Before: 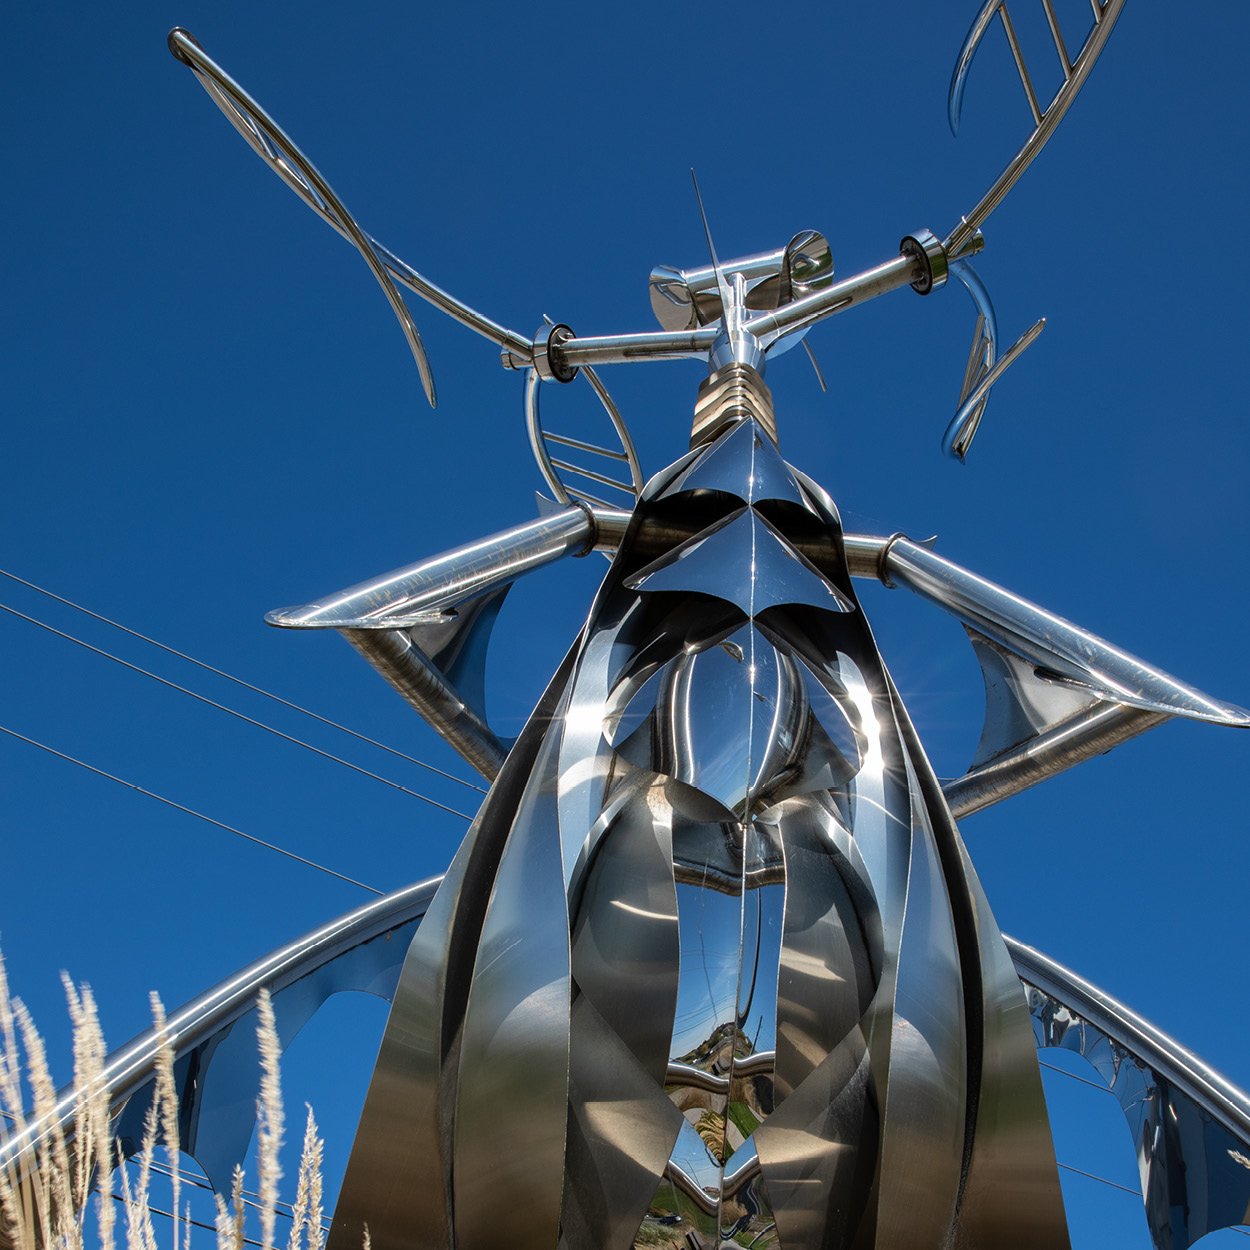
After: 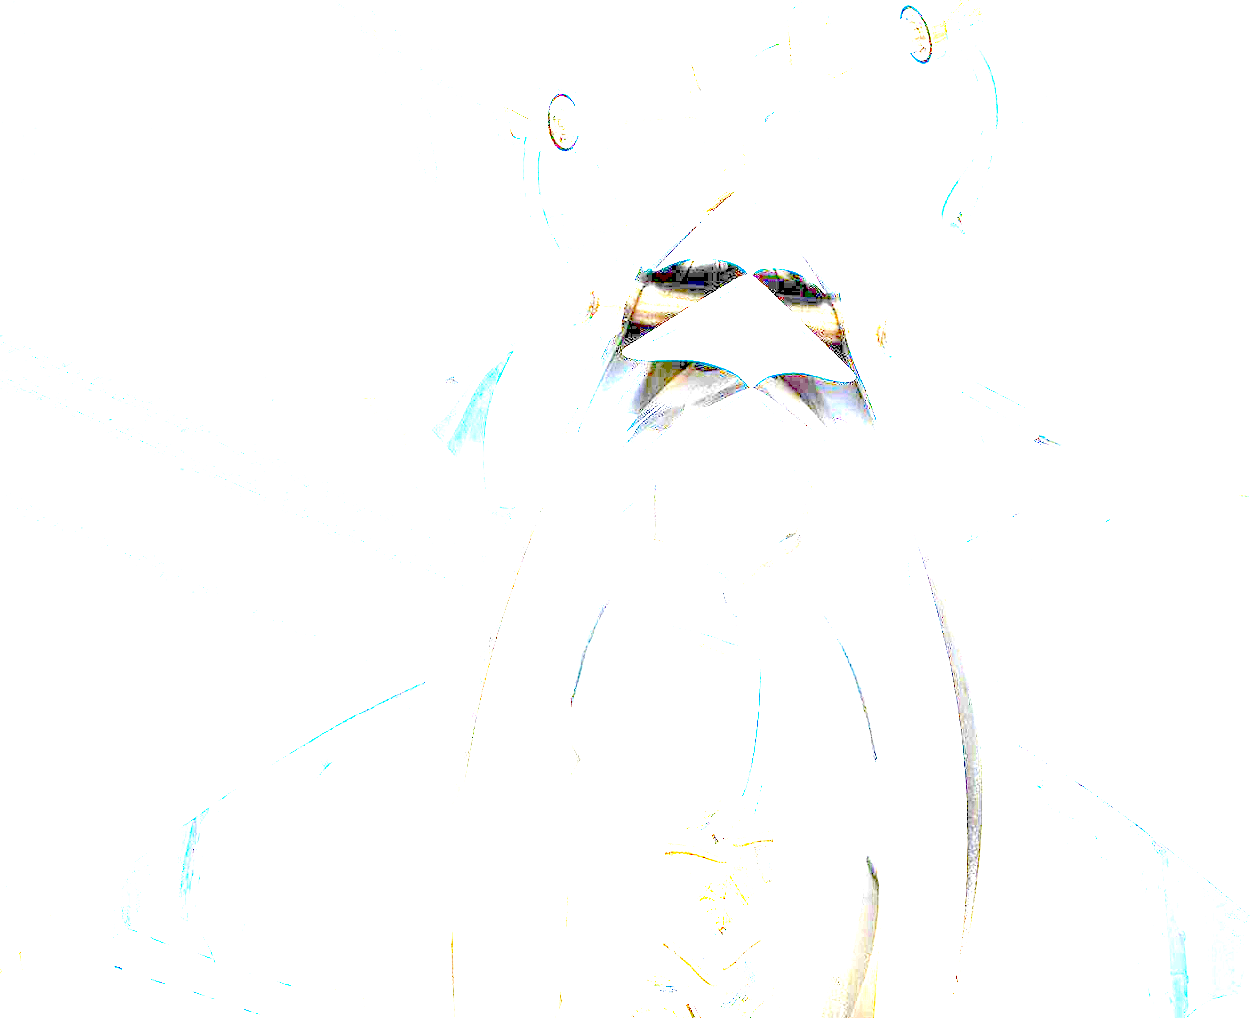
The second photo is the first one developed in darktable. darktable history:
crop and rotate: top 18.507%
exposure: exposure 8 EV, compensate highlight preservation false
